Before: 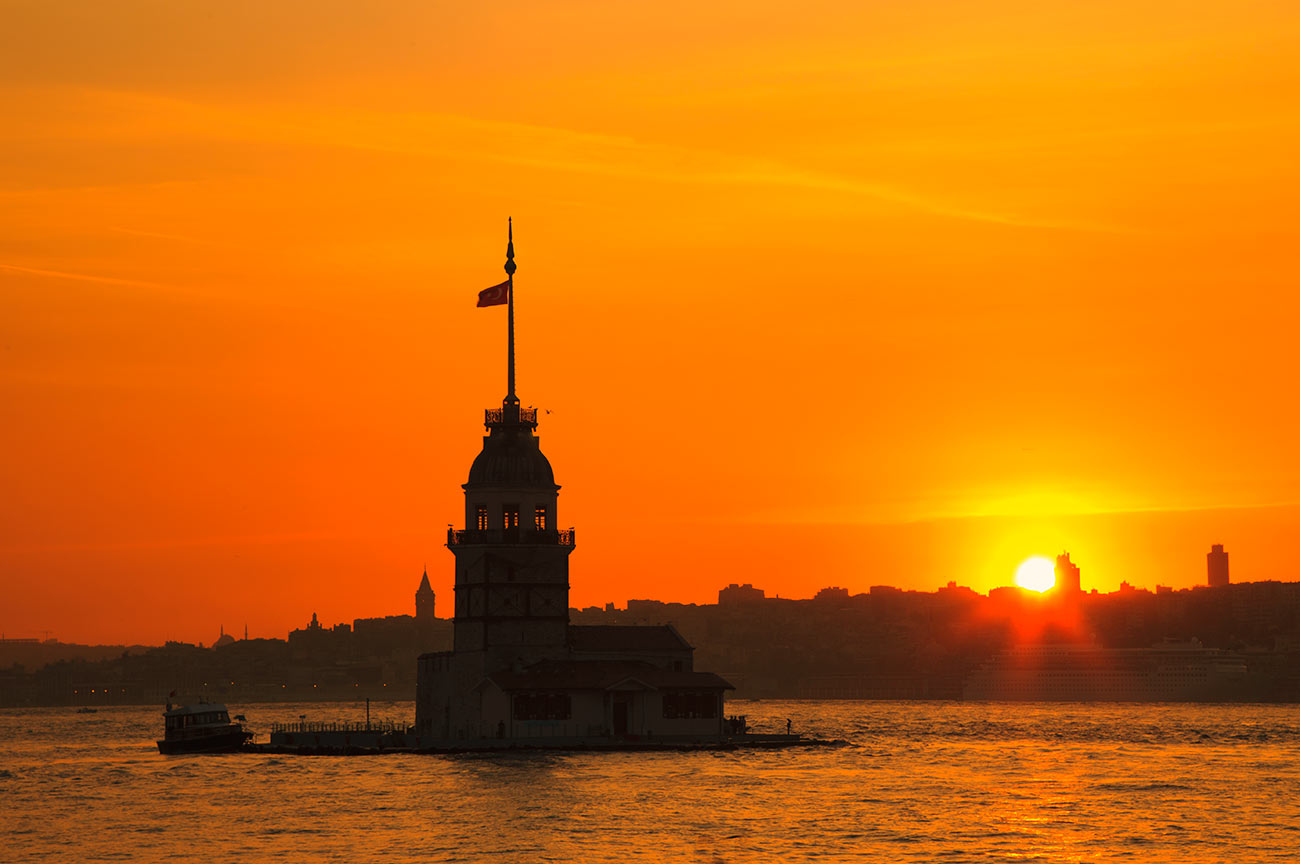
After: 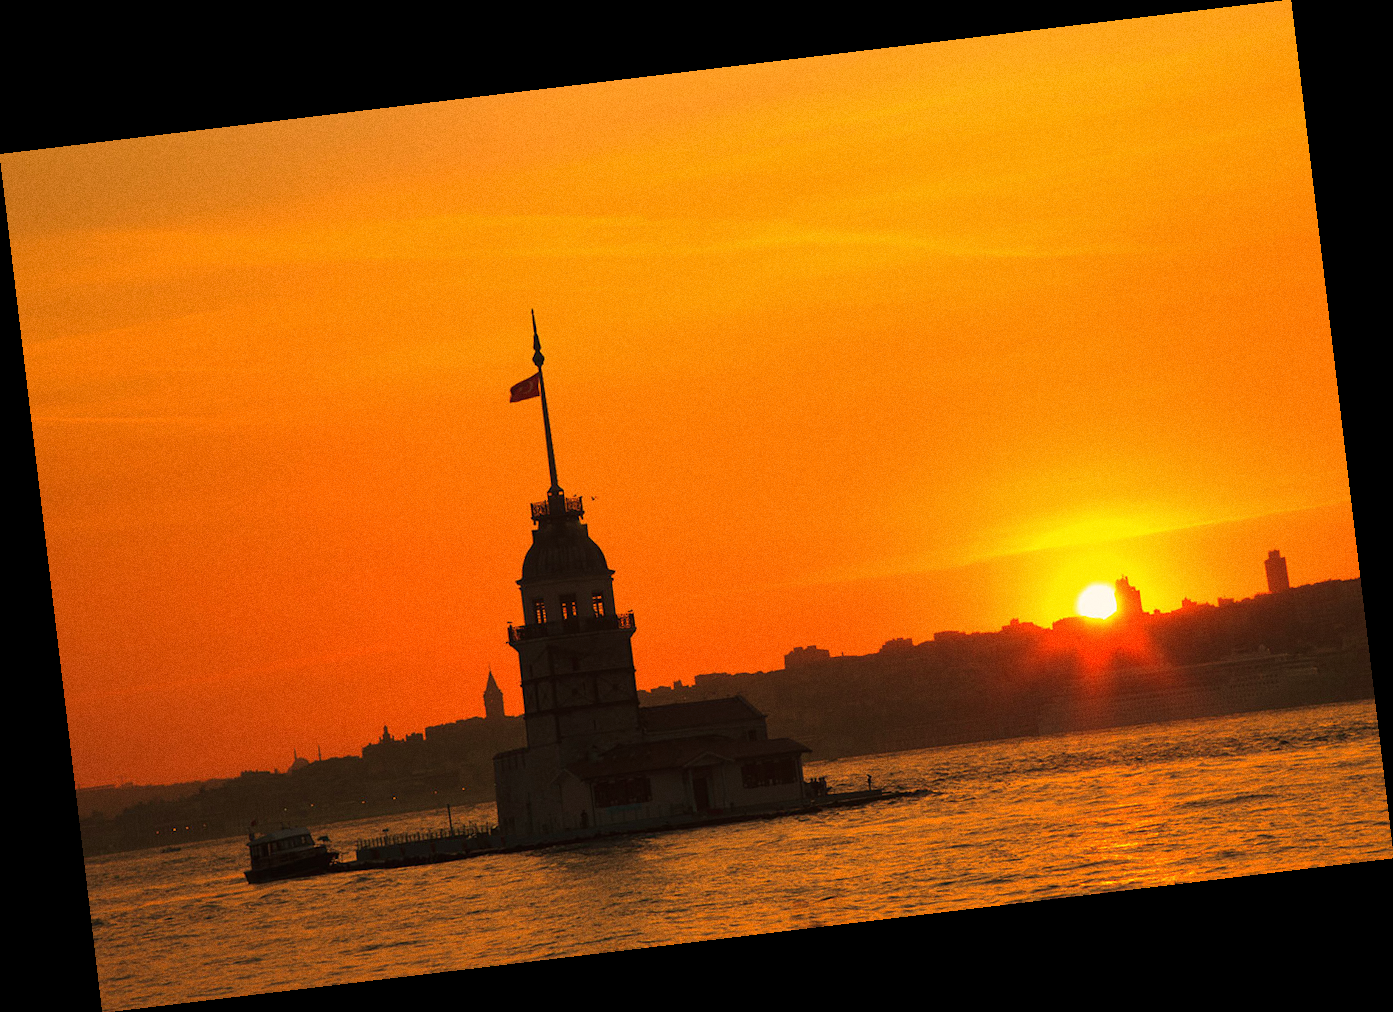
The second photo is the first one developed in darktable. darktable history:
velvia: on, module defaults
rotate and perspective: rotation -6.83°, automatic cropping off
grain: coarseness 0.09 ISO
